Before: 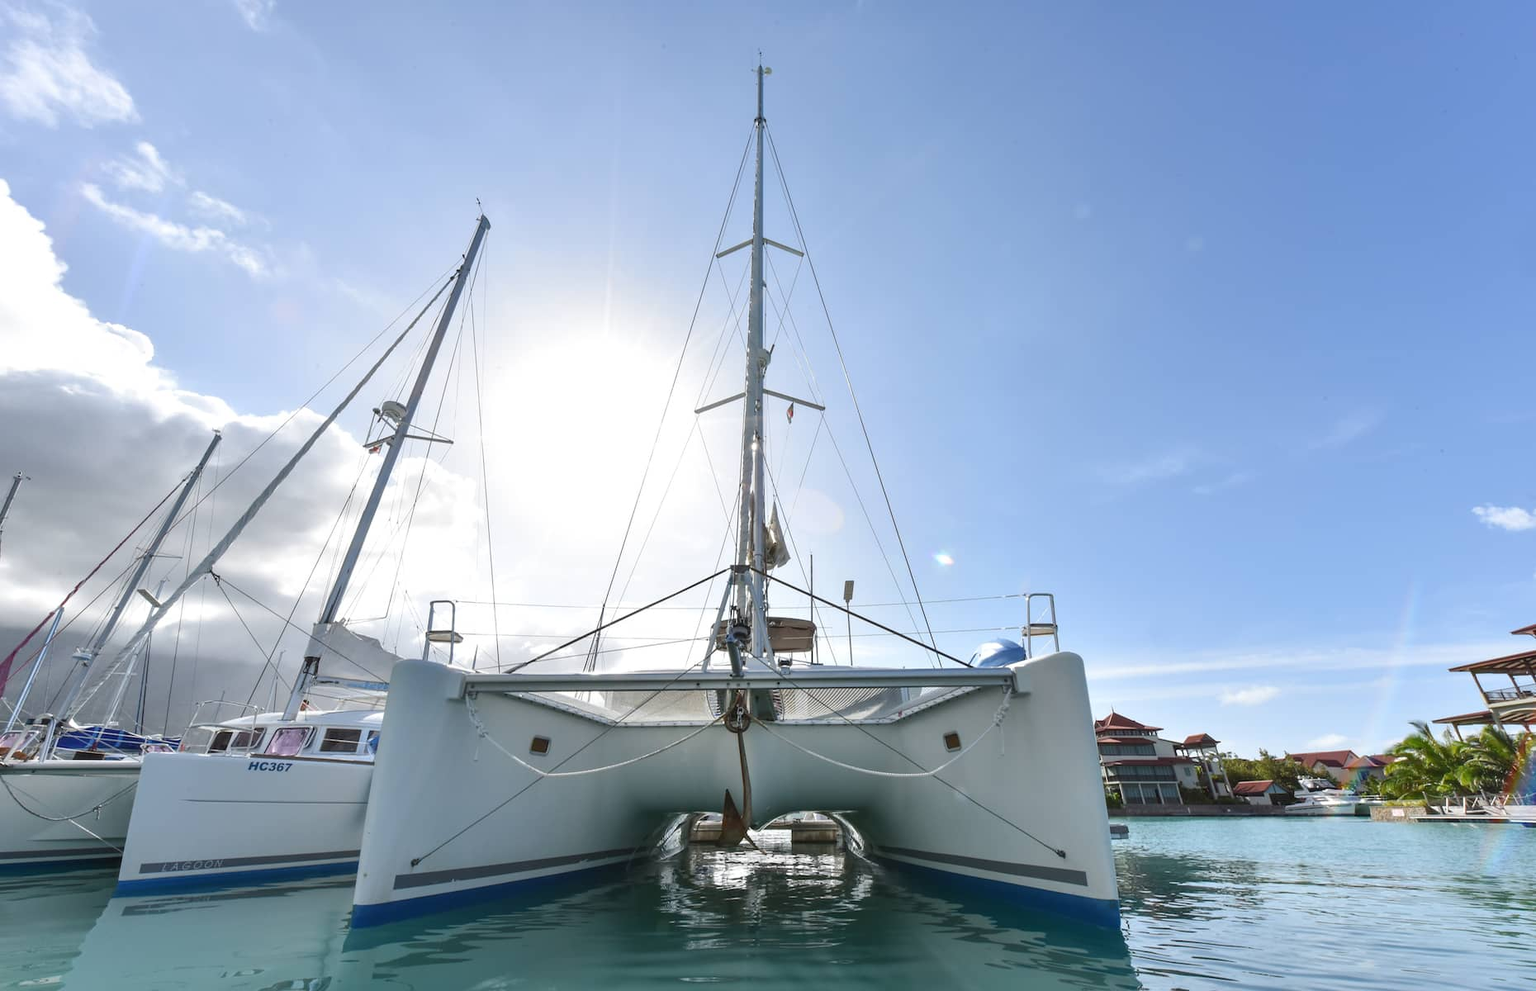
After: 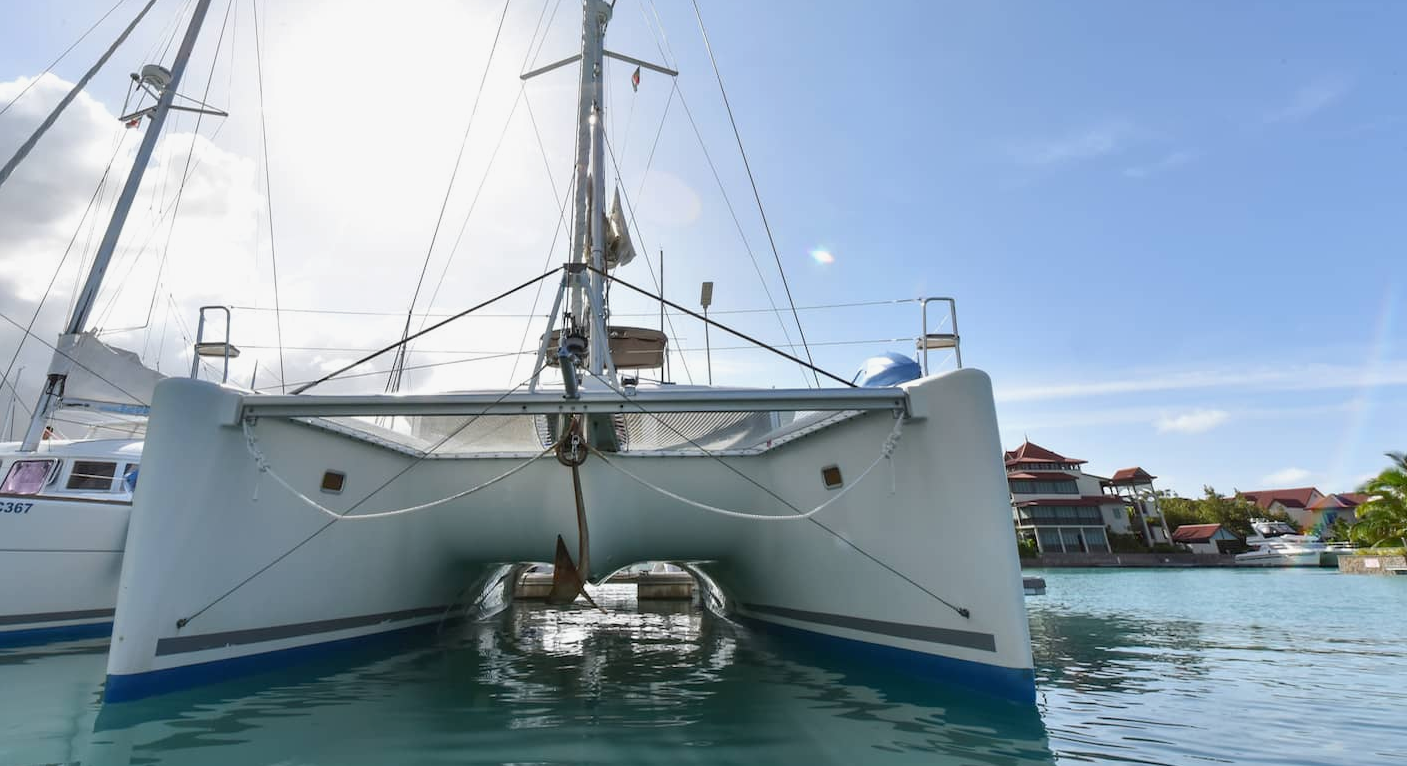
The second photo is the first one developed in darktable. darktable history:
crop and rotate: left 17.299%, top 35.115%, right 7.015%, bottom 1.024%
exposure: black level correction 0.002, exposure -0.1 EV, compensate highlight preservation false
